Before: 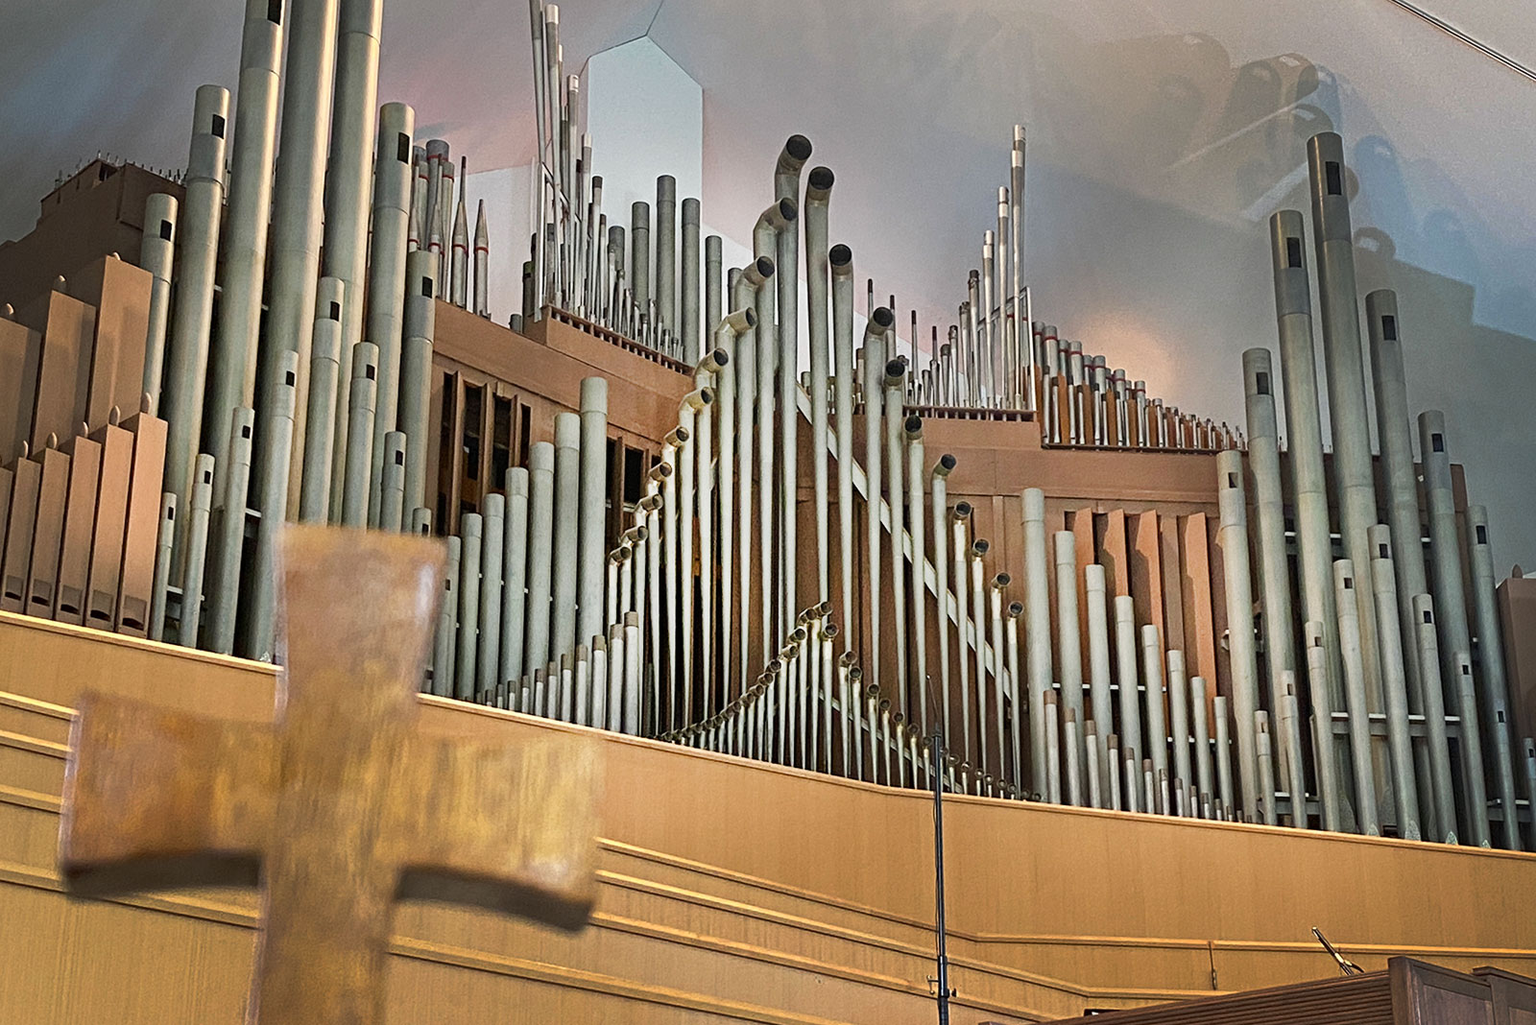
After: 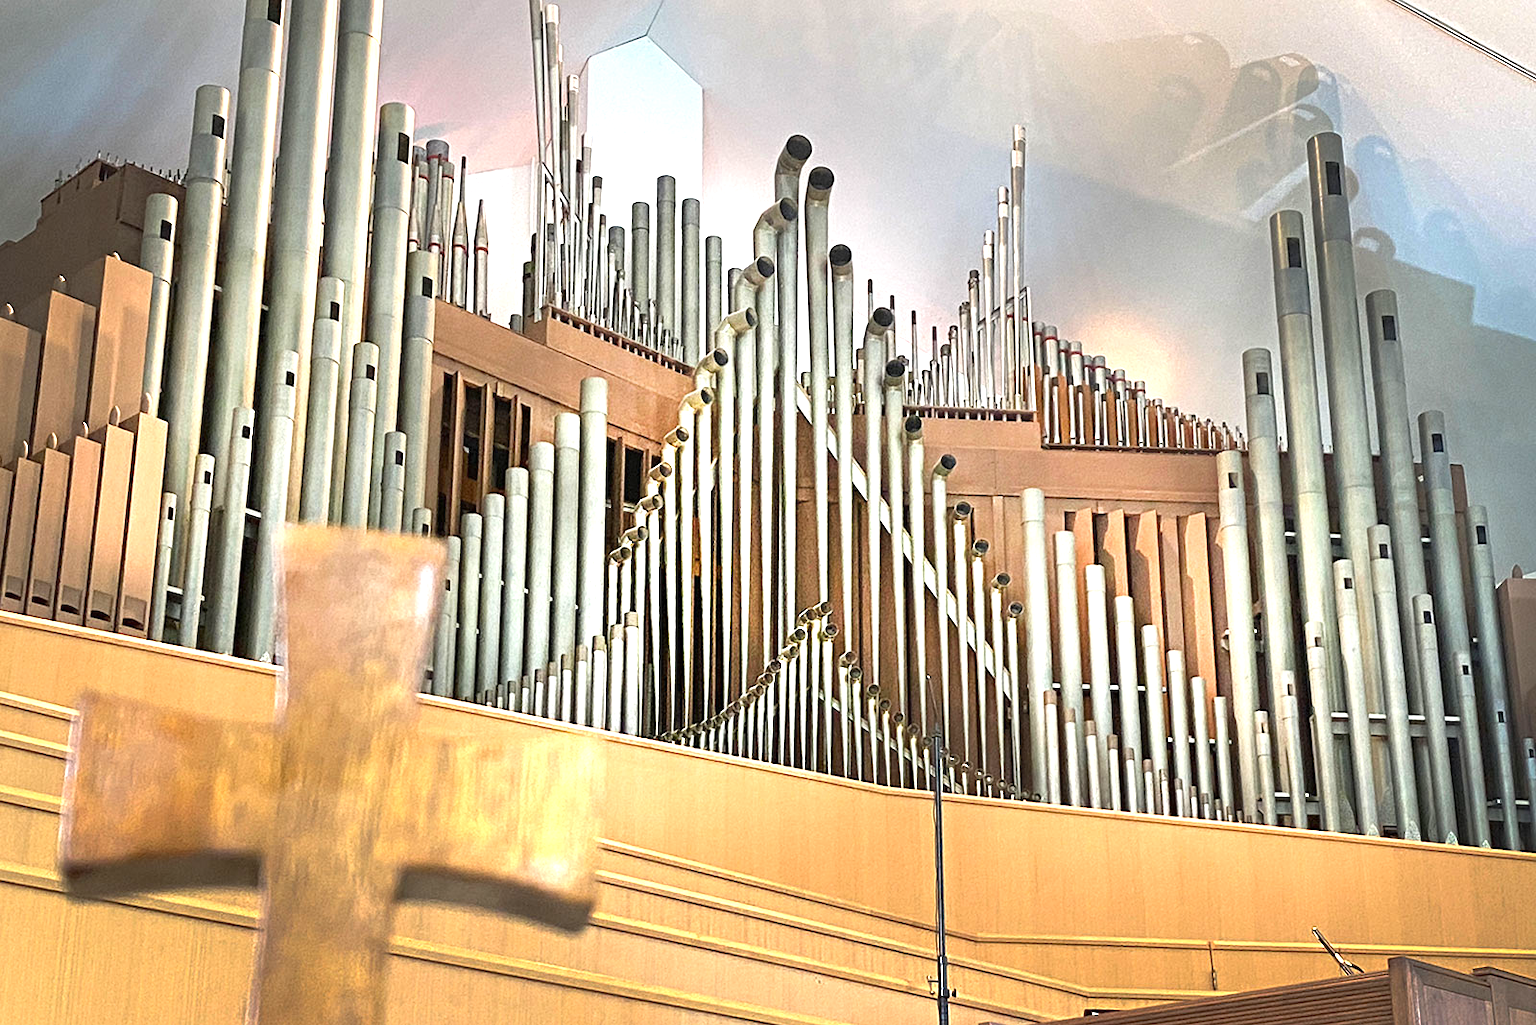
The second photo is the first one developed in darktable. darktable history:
exposure: black level correction 0, exposure 1.125 EV, compensate exposure bias true, compensate highlight preservation false
sharpen: radius 2.883, amount 0.868, threshold 47.523
